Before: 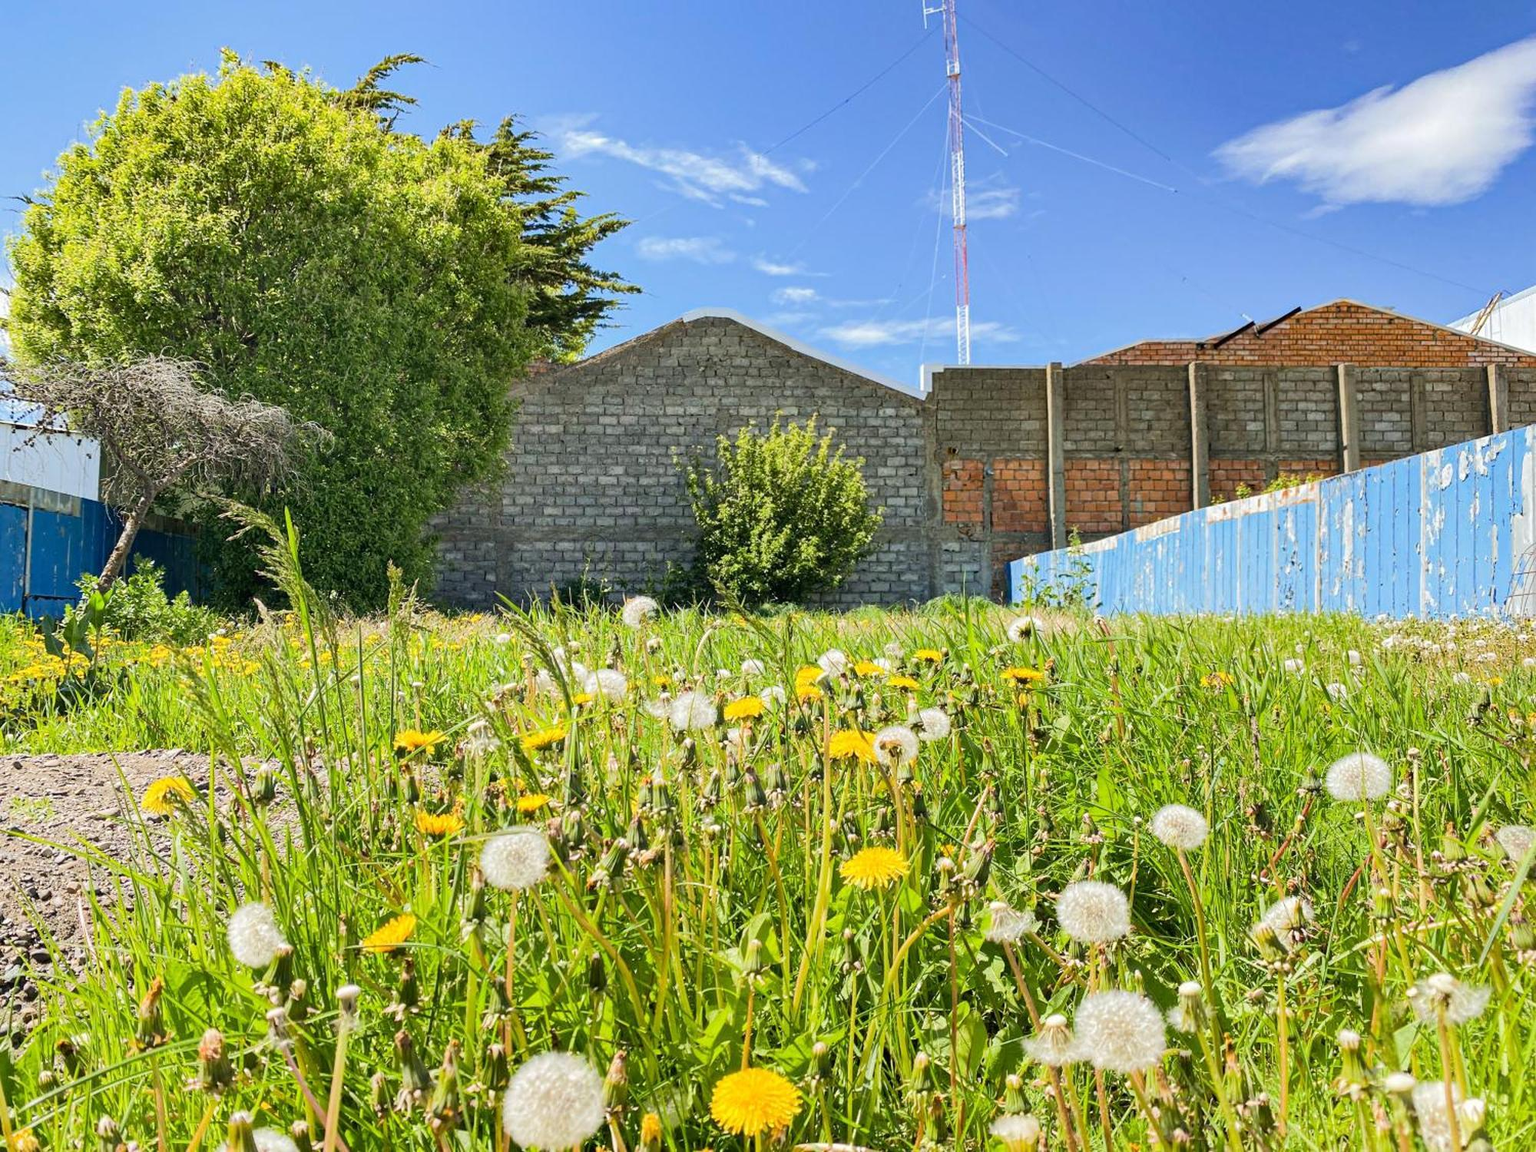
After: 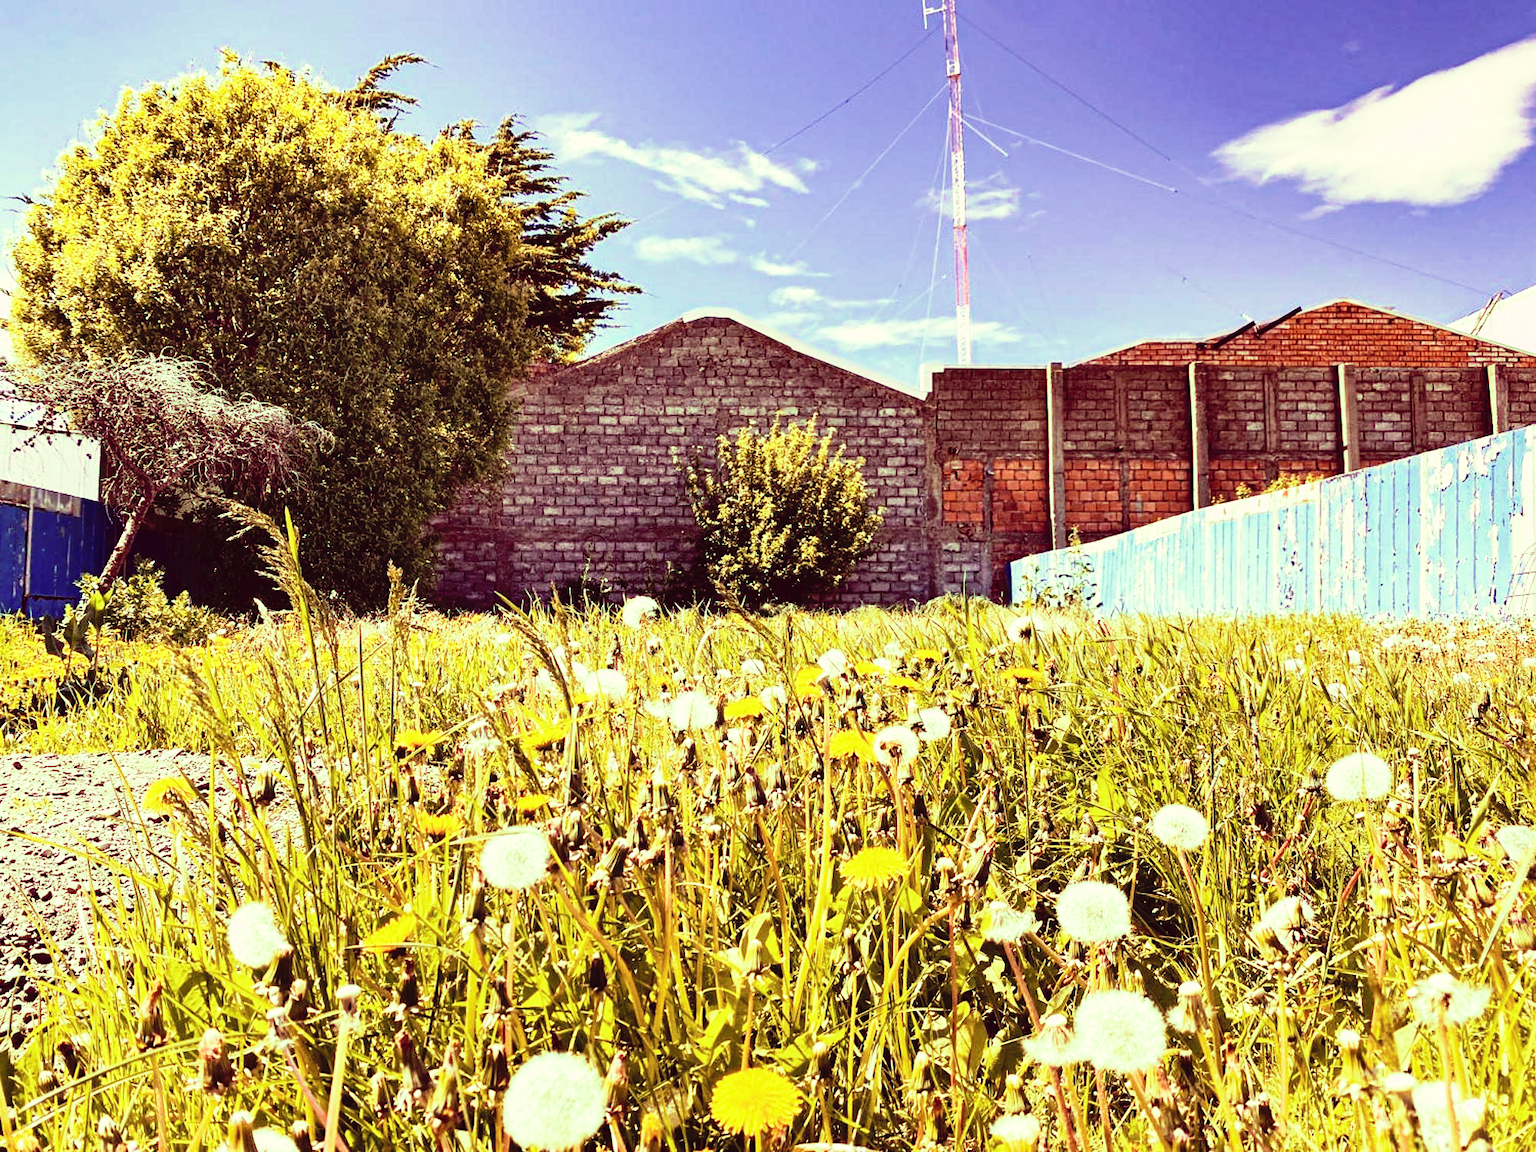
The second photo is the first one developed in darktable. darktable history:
tone curve: curves: ch0 [(0, 0) (0.003, 0.03) (0.011, 0.022) (0.025, 0.018) (0.044, 0.031) (0.069, 0.035) (0.1, 0.04) (0.136, 0.046) (0.177, 0.063) (0.224, 0.087) (0.277, 0.15) (0.335, 0.252) (0.399, 0.354) (0.468, 0.475) (0.543, 0.602) (0.623, 0.73) (0.709, 0.856) (0.801, 0.945) (0.898, 0.987) (1, 1)], preserve colors none
color look up table: target L [95.28, 96.37, 96.18, 75.25, 96.75, 77.4, 74.57, 66.63, 67.36, 66.7, 50.45, 37.16, 31.35, 34.67, 15.08, 200.4, 78.21, 70.53, 63.67, 66.56, 58.25, 50.23, 51.96, 48.19, 47.46, 36.74, 37.24, 22.07, 9.135, 90.49, 91.83, 70.17, 69.1, 52.03, 55.6, 54.38, 51.51, 49.92, 34.54, 32.25, 25.9, 27.1, 8.501, 11.83, 77.33, 96.5, 70.4, 67.32, 51.36], target a [-54.17, -45.92, -39.74, -61.9, -35.33, -20.38, -20.19, -45.5, 3.353, 1.294, 14.7, -4.049, -14.53, 12.94, 27.67, 0, 11.68, 5.525, 24.27, 16.49, 31.4, 51.23, 18.24, 43.18, 48.3, 29.57, 35.91, 31.91, 44.93, 32.41, 28.04, 23.22, 10.68, 57.56, 12.52, 38.46, 57.54, 51.63, 13.85, 29.6, 27.93, 29.93, 46.73, 45.03, -45.74, -39.48, -23.82, 1.98, -14.49], target b [83.88, 52.69, 24.67, 54.95, 33.13, 57.98, 24.82, 36.48, 46.49, 26.81, 33.93, -0.12, 17.23, 16.44, 5.317, 0, 10.09, 48.96, 17.1, 26.35, 7.815, 37.93, 6.172, 34.86, 19.13, 25.68, 12.43, 17.04, 2.248, 14.09, 16.32, -14.43, -14.04, -19.21, -31.67, -20.38, -32.28, -4.246, -15.44, -52.31, -9.344, -25.97, -35.11, -32.3, -7.91, 24.74, -17.89, -0.058, -15.96], num patches 49
